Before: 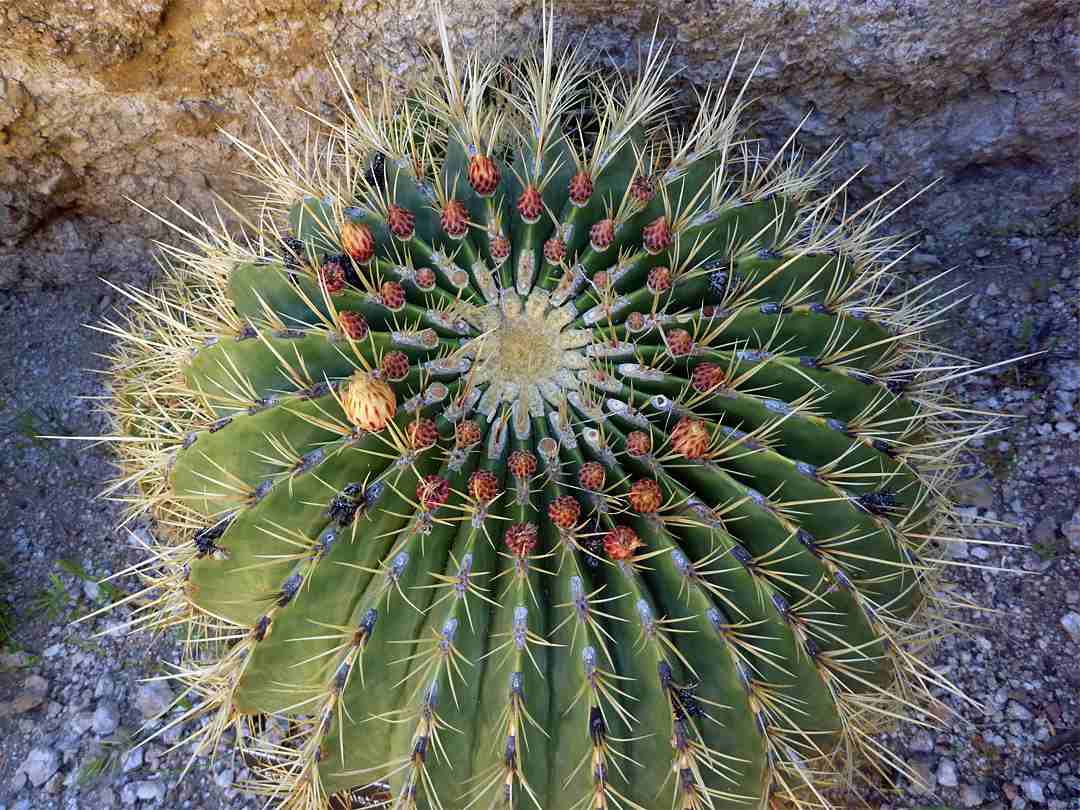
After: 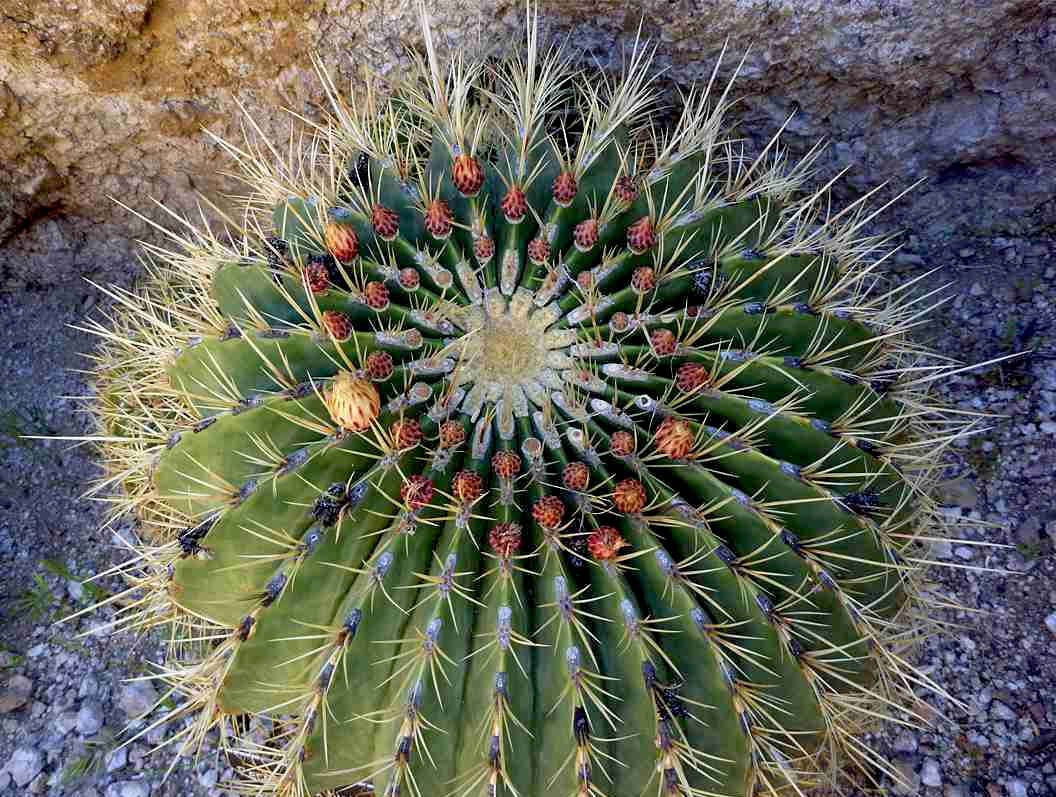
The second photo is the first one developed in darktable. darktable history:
exposure: black level correction 0.01, exposure 0.008 EV, compensate highlight preservation false
crop and rotate: left 1.563%, right 0.583%, bottom 1.534%
